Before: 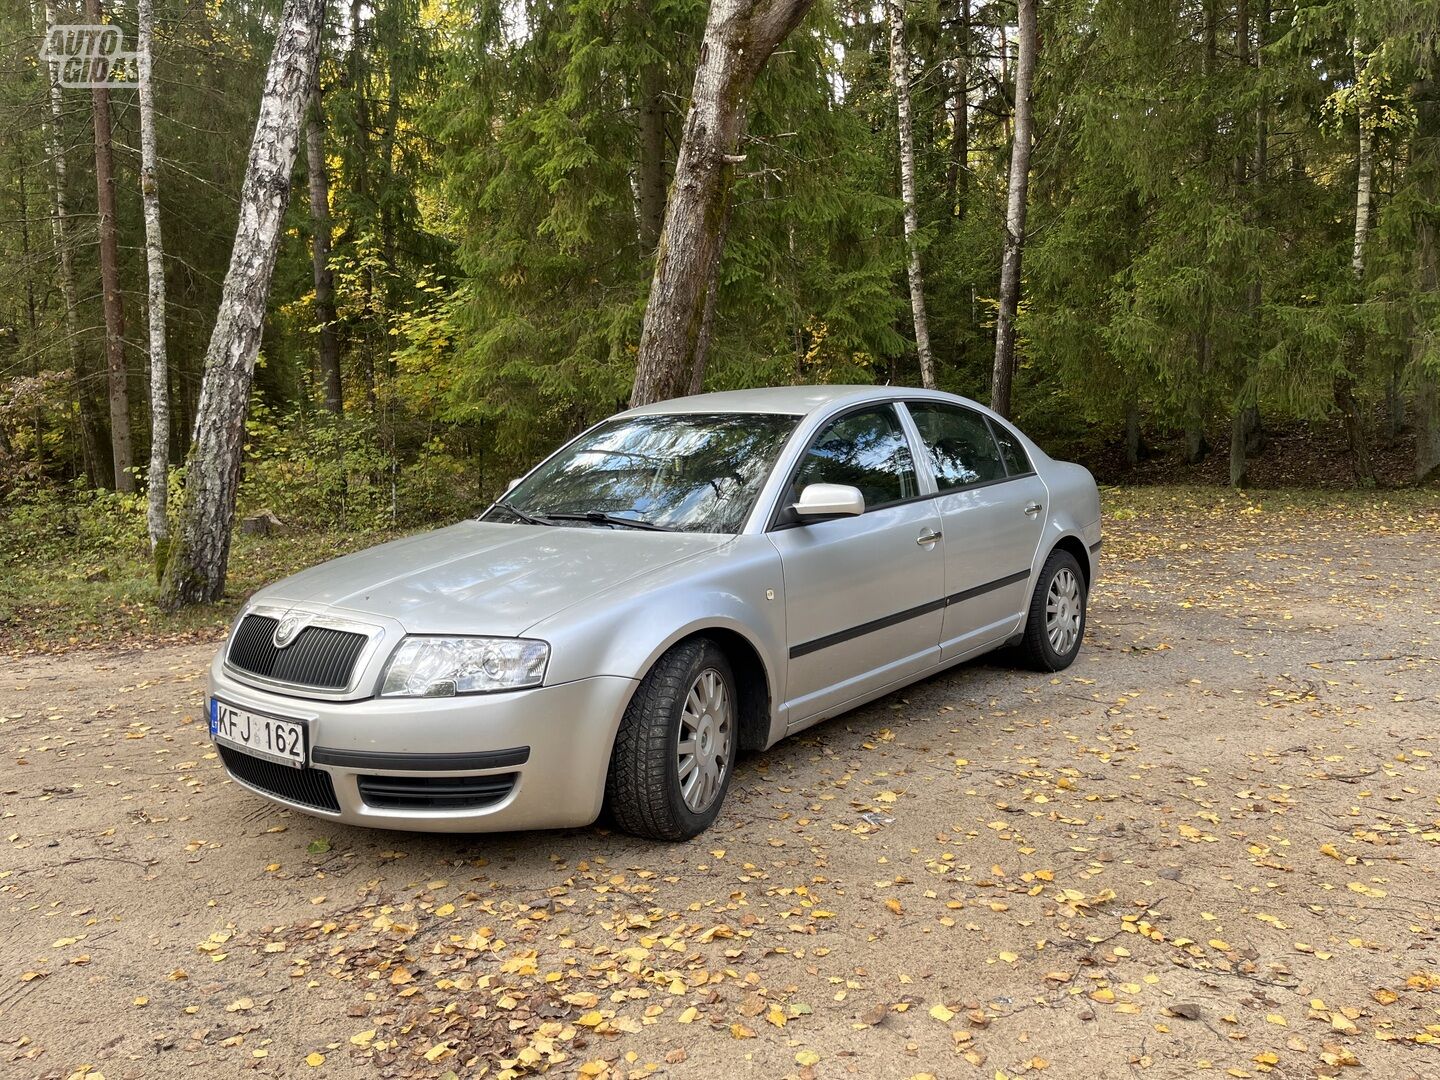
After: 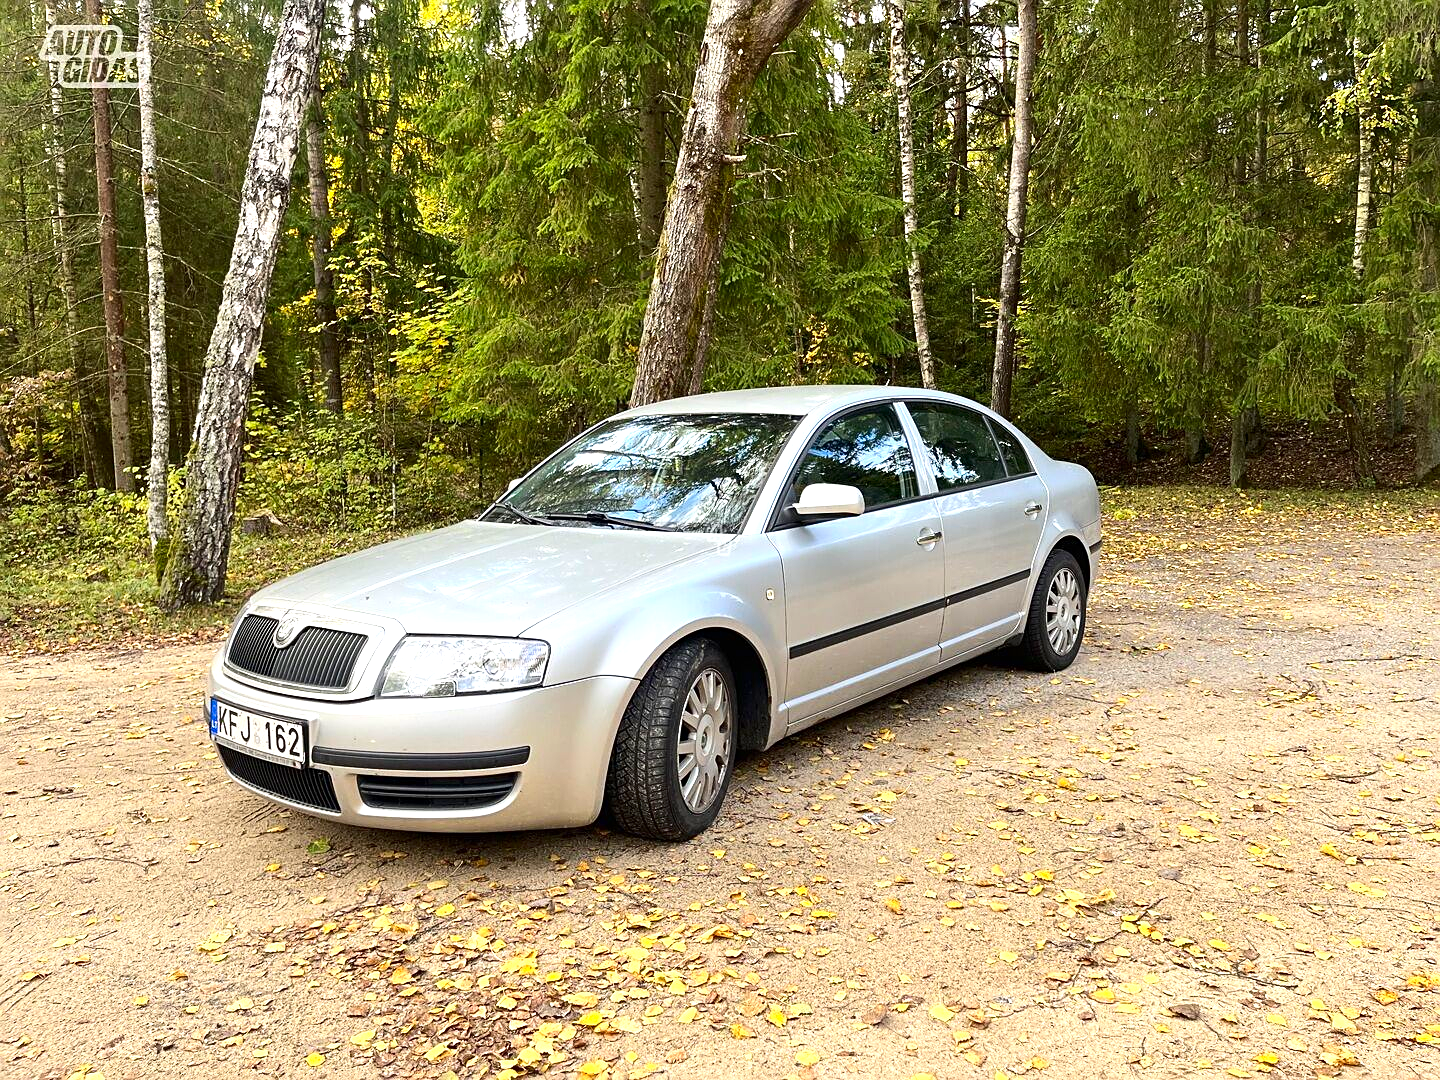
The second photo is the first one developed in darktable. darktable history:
contrast brightness saturation: contrast 0.16, saturation 0.32
sharpen: on, module defaults
exposure: black level correction 0, exposure 0.7 EV, compensate exposure bias true, compensate highlight preservation false
